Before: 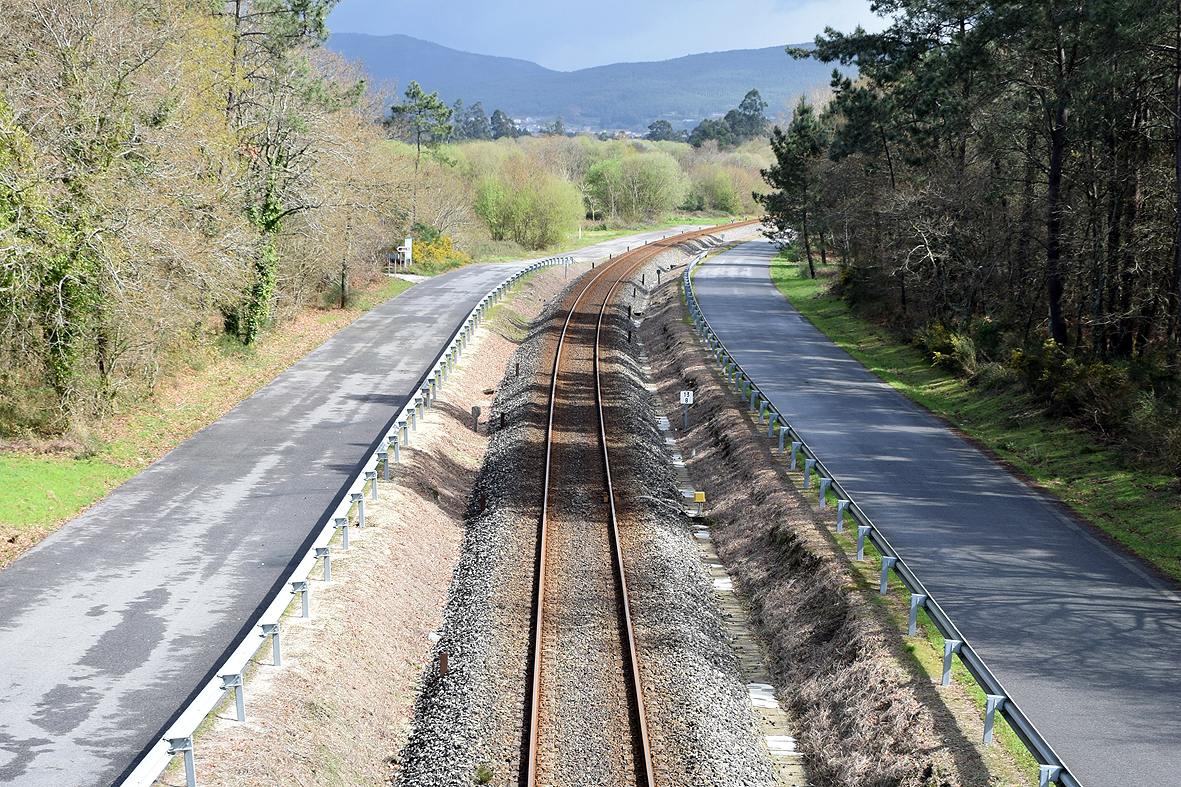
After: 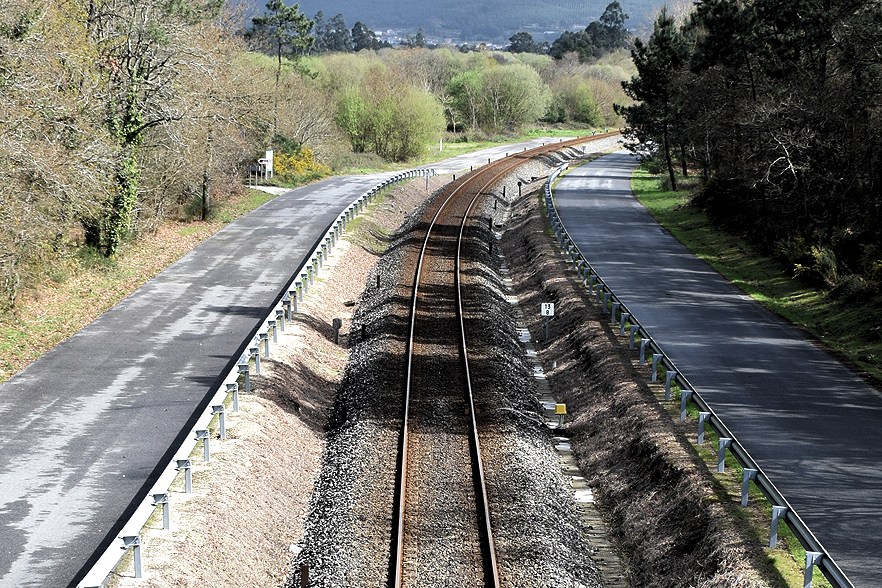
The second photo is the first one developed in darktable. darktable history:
crop and rotate: left 11.831%, top 11.346%, right 13.429%, bottom 13.899%
levels: levels [0.101, 0.578, 0.953]
